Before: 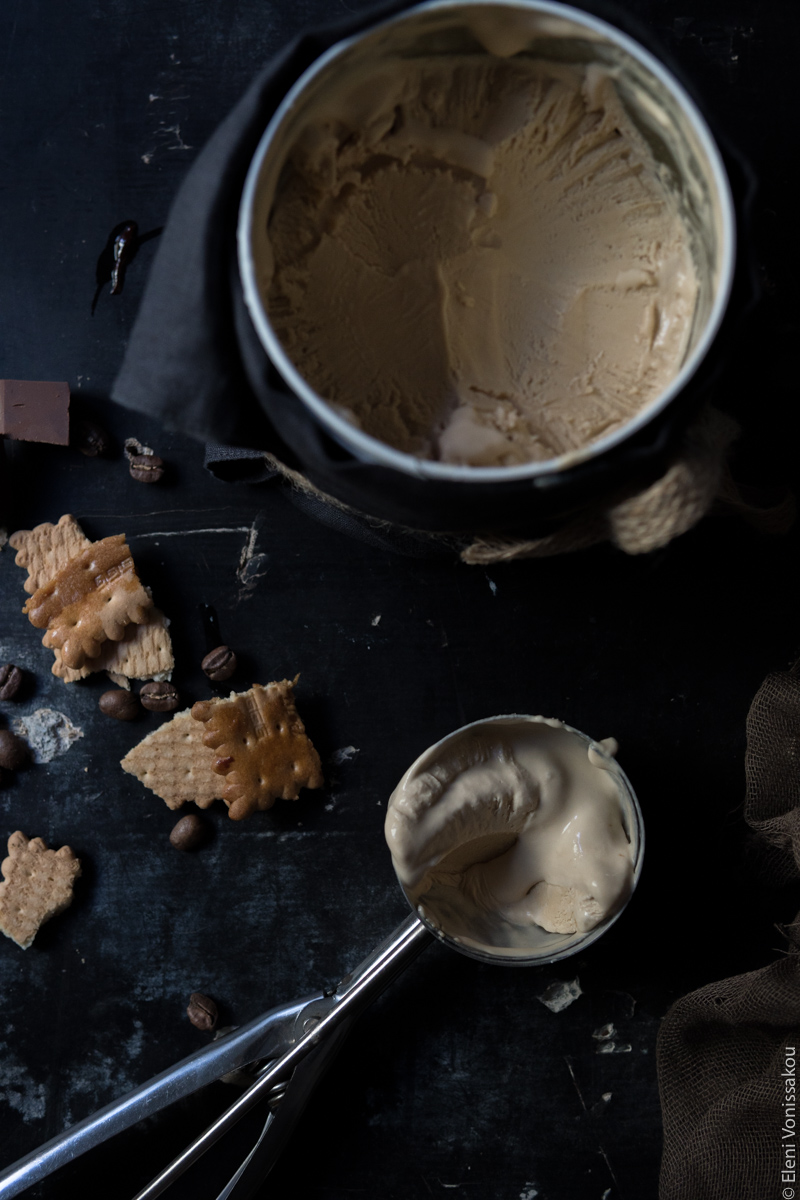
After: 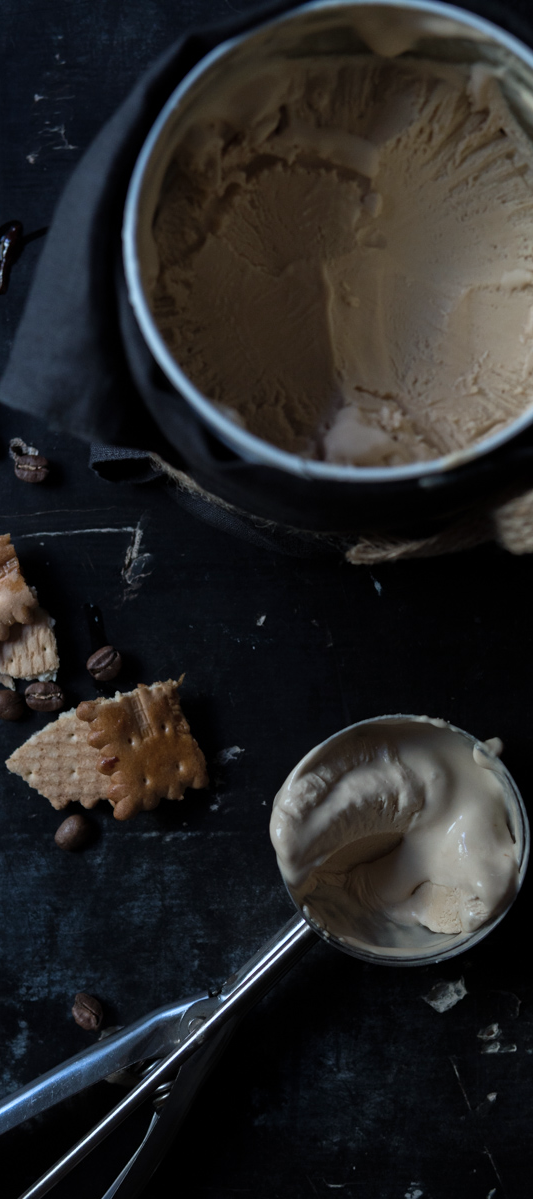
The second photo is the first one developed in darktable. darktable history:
color correction: highlights a* -4.18, highlights b* -10.81
crop and rotate: left 14.385%, right 18.948%
